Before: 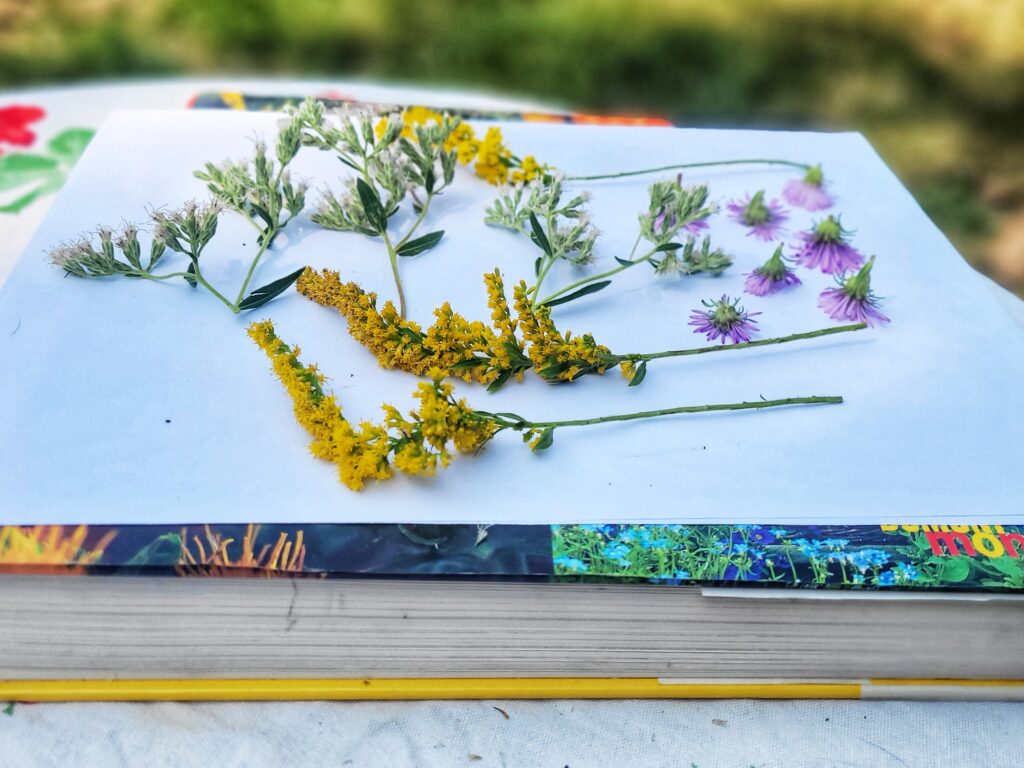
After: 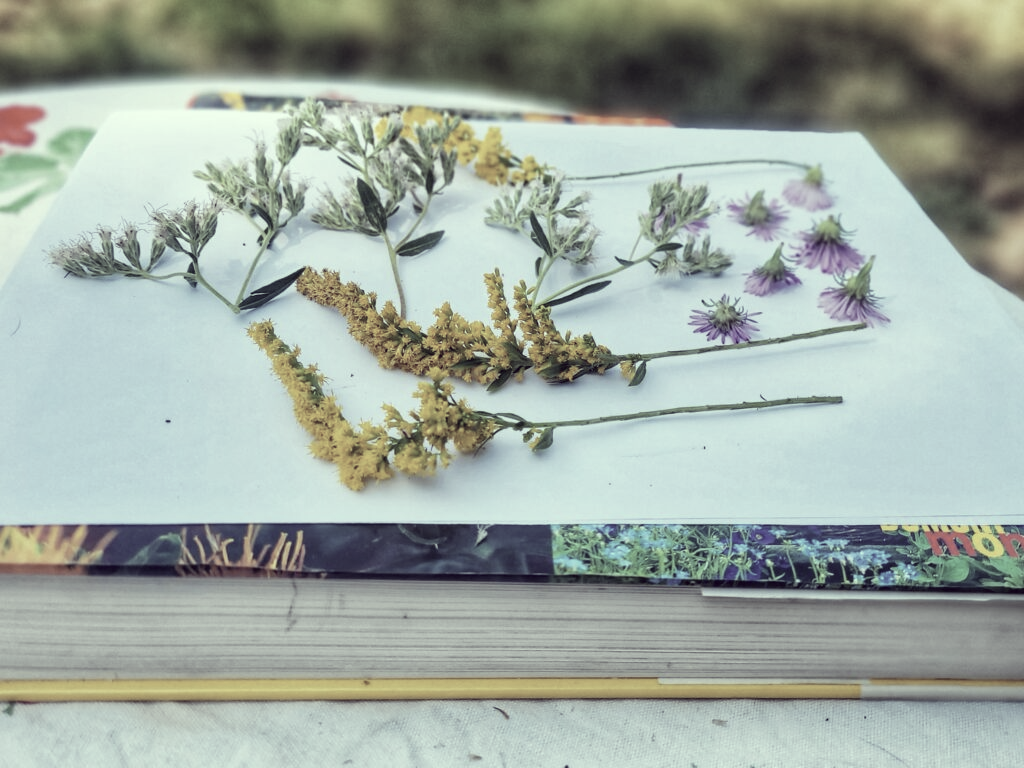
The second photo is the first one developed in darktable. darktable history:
color correction: highlights a* -20.69, highlights b* 20.2, shadows a* 19.39, shadows b* -21.19, saturation 0.391
